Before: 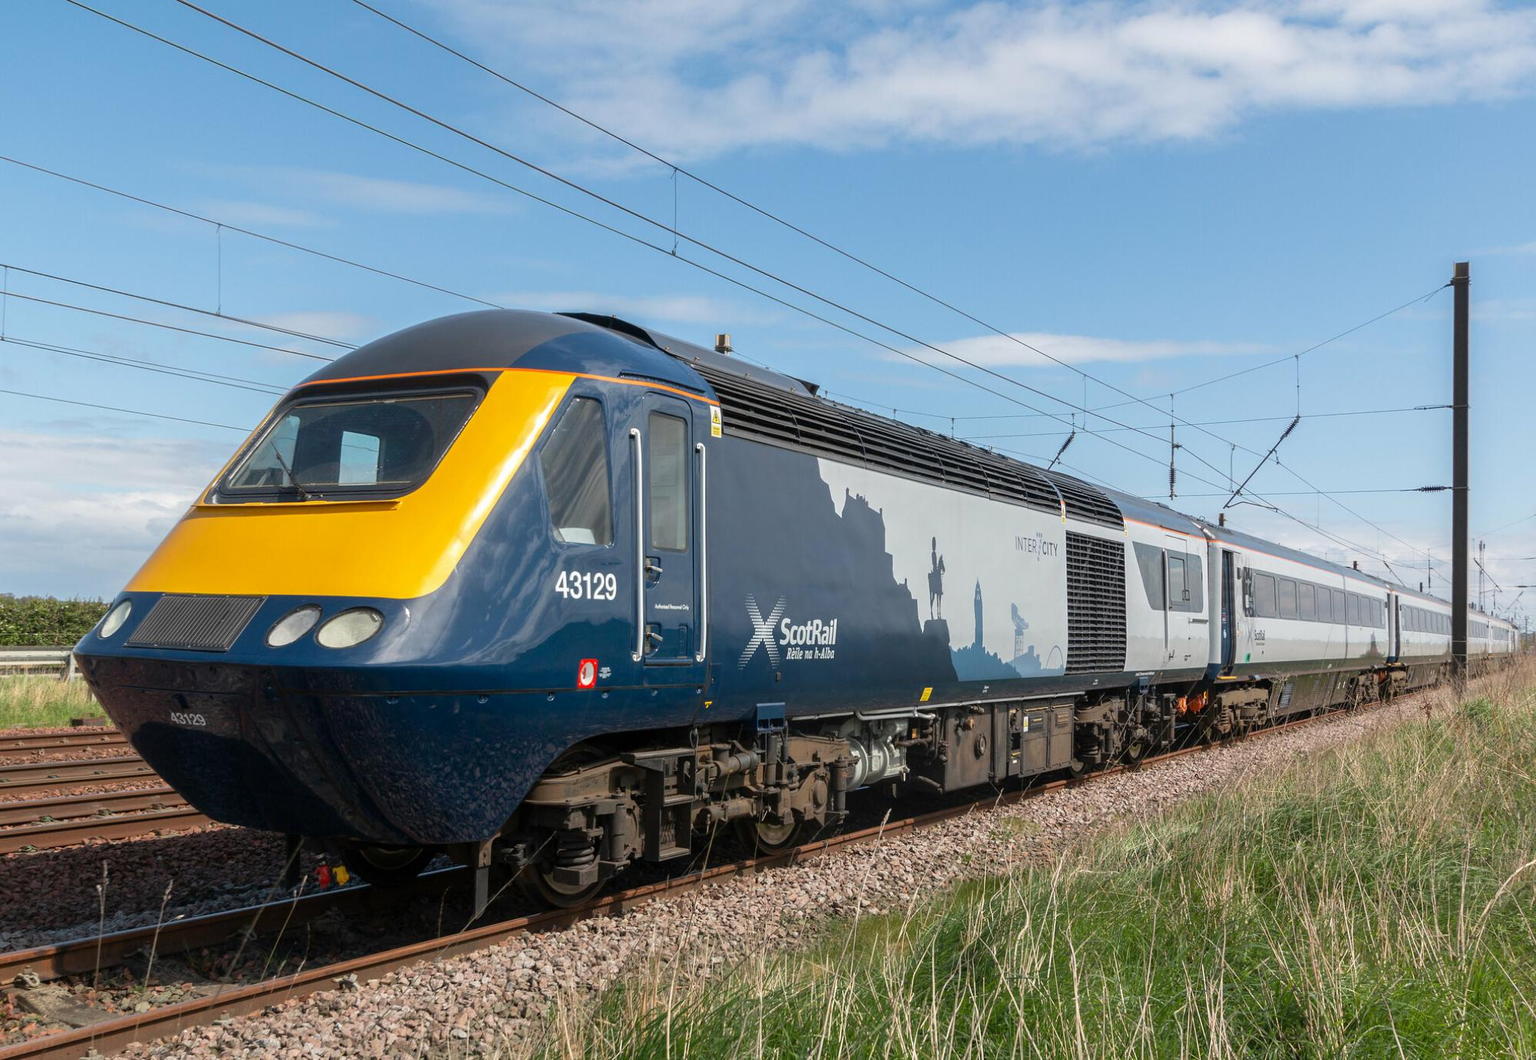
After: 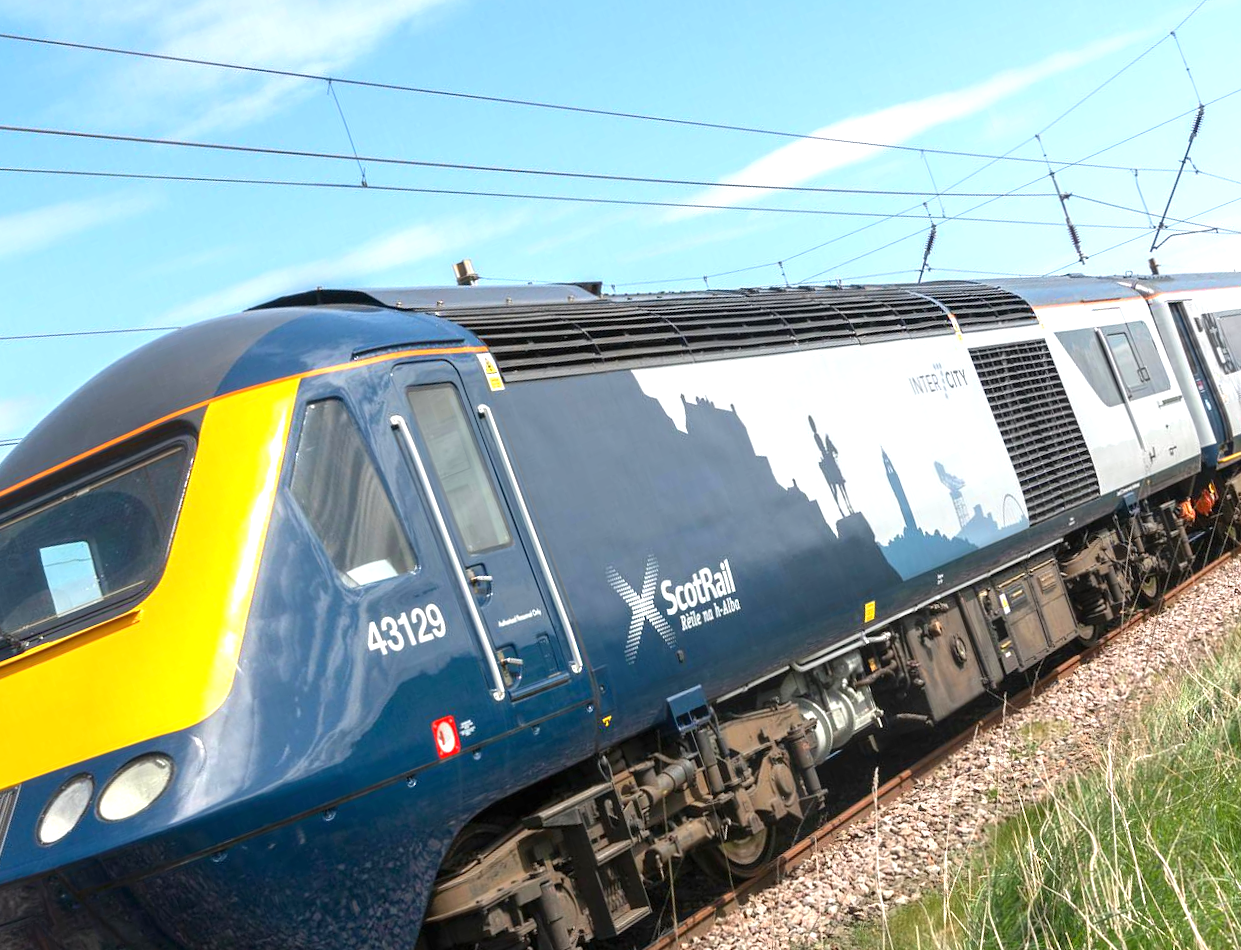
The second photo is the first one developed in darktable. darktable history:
exposure: black level correction 0, exposure 0.891 EV, compensate exposure bias true, compensate highlight preservation false
crop and rotate: angle 19.99°, left 6.759%, right 4.177%, bottom 1.121%
